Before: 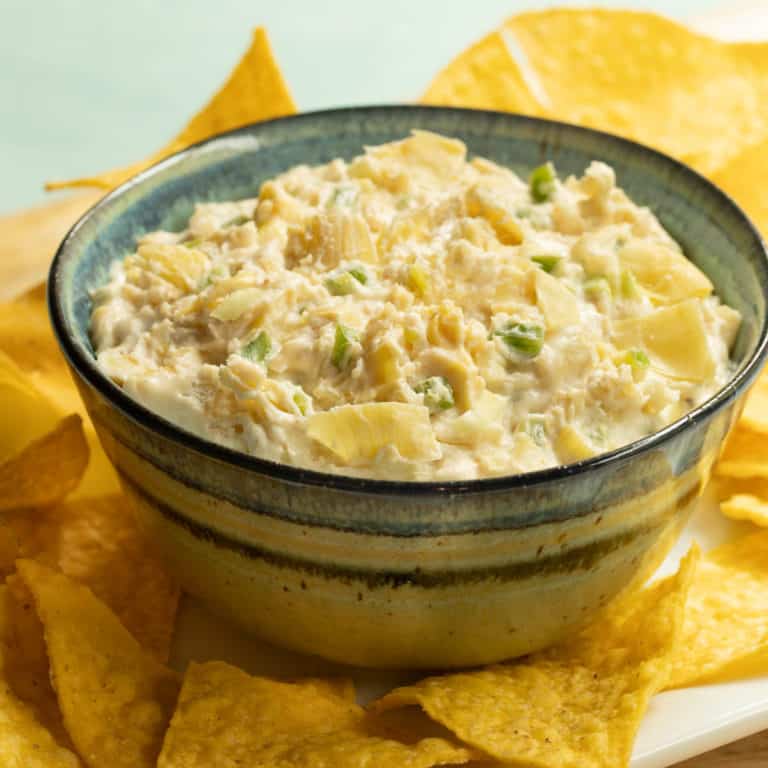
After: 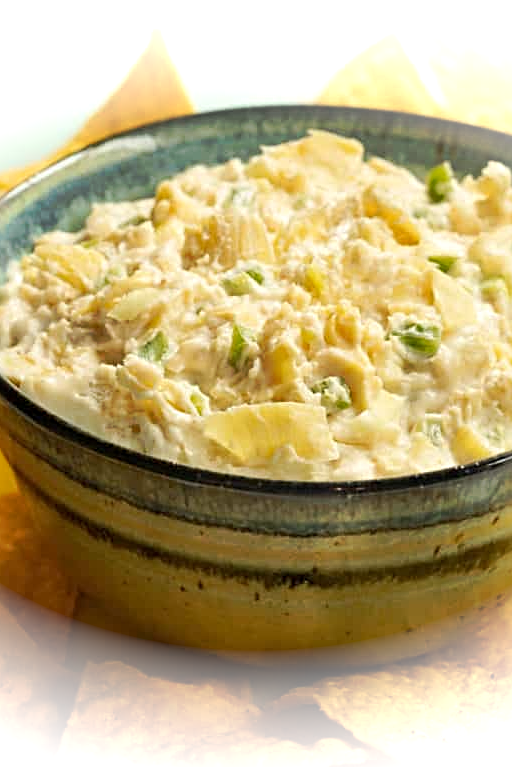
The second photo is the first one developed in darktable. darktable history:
sharpen: radius 2.764
exposure: exposure 0.123 EV, compensate exposure bias true, compensate highlight preservation false
vignetting: fall-off start 100.19%, brightness 0.986, saturation -0.49, width/height ratio 1.307
crop and rotate: left 13.443%, right 19.886%
tone curve: curves: ch0 [(0, 0) (0.003, 0.003) (0.011, 0.011) (0.025, 0.025) (0.044, 0.044) (0.069, 0.069) (0.1, 0.099) (0.136, 0.135) (0.177, 0.177) (0.224, 0.224) (0.277, 0.276) (0.335, 0.334) (0.399, 0.398) (0.468, 0.467) (0.543, 0.565) (0.623, 0.641) (0.709, 0.723) (0.801, 0.81) (0.898, 0.902) (1, 1)], preserve colors none
